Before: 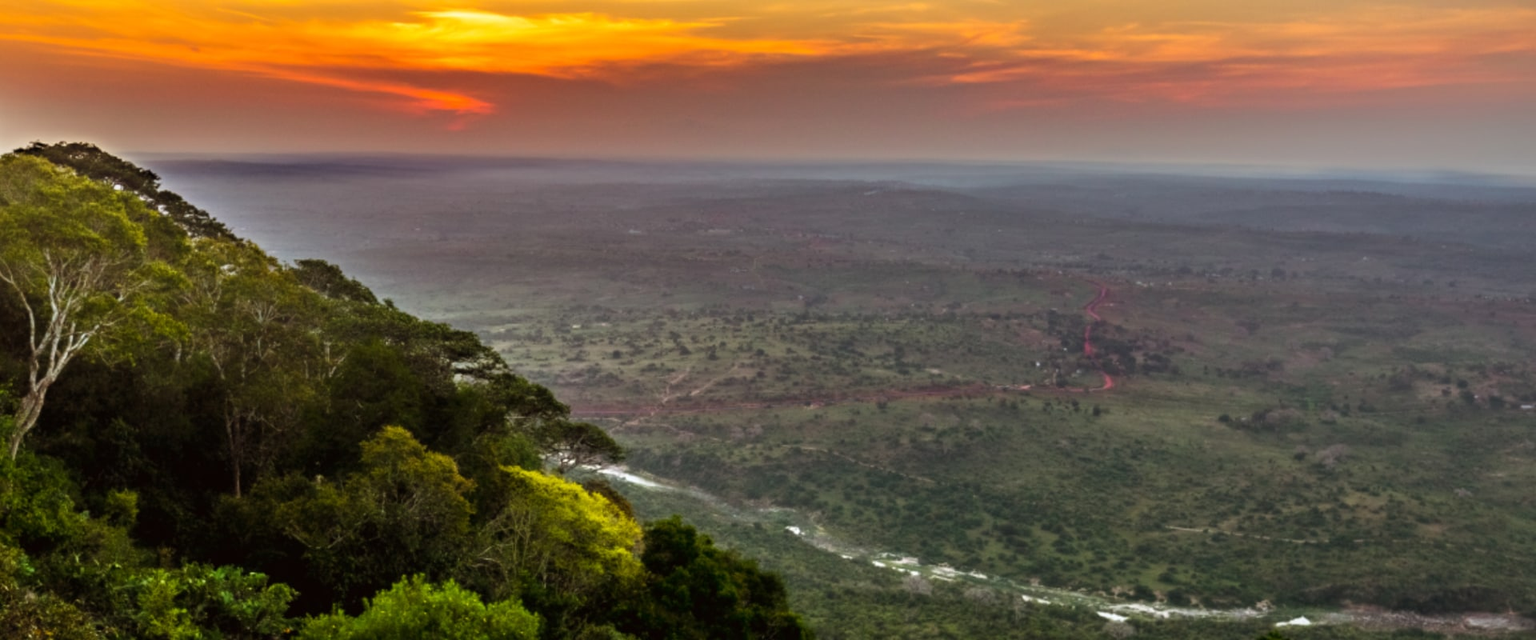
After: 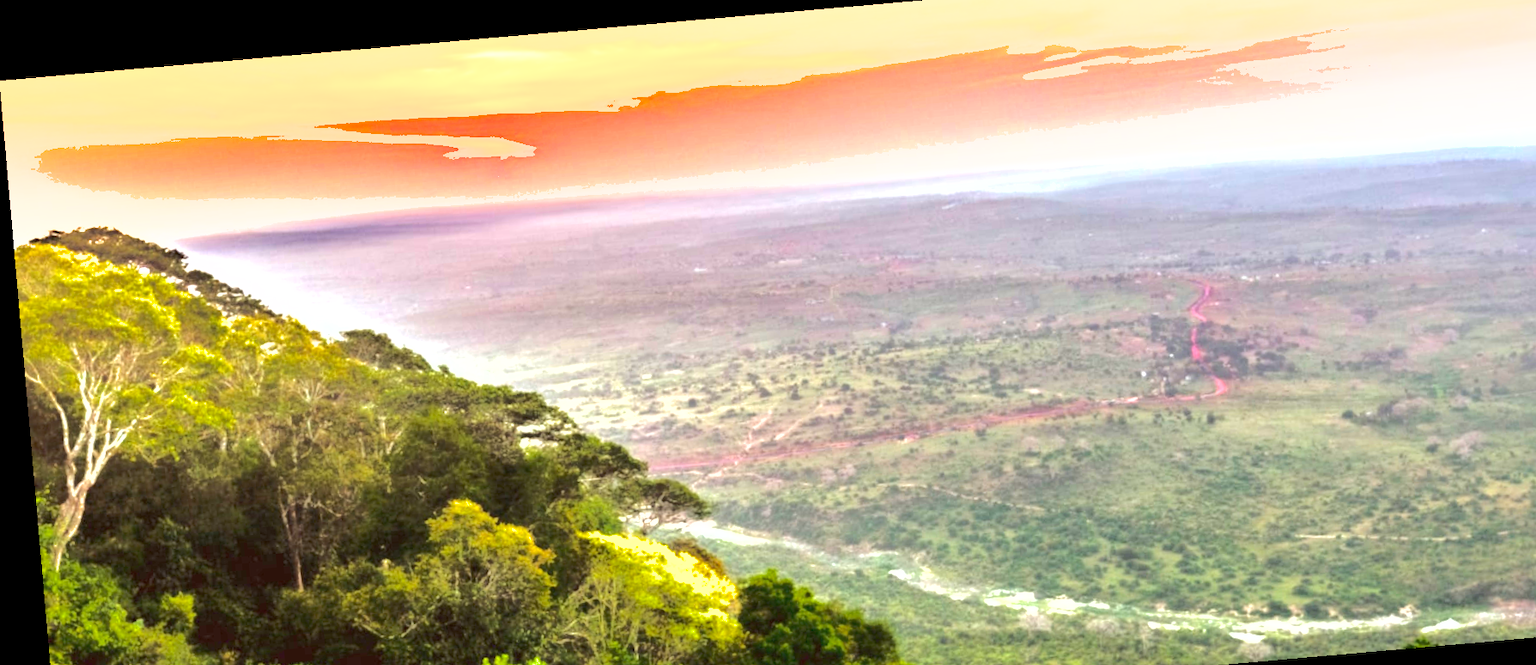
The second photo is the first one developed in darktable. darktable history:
shadows and highlights: on, module defaults
rgb curve: curves: ch0 [(0, 0) (0.284, 0.292) (0.505, 0.644) (1, 1)]; ch1 [(0, 0) (0.284, 0.292) (0.505, 0.644) (1, 1)]; ch2 [(0, 0) (0.284, 0.292) (0.505, 0.644) (1, 1)], compensate middle gray true
rotate and perspective: rotation -4.98°, automatic cropping off
crop: top 7.49%, right 9.717%, bottom 11.943%
exposure: exposure 2.25 EV, compensate highlight preservation false
